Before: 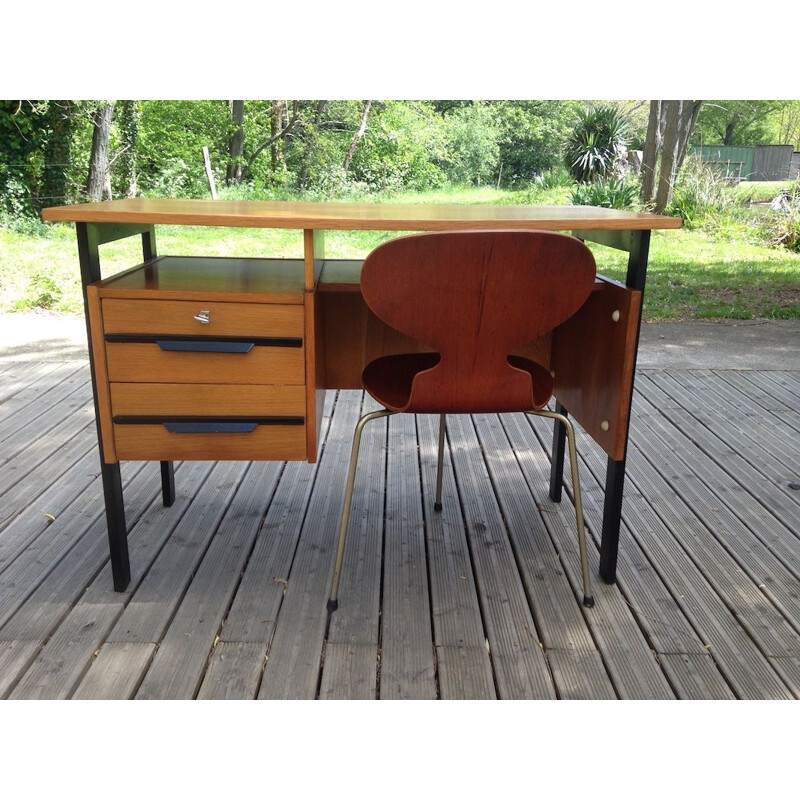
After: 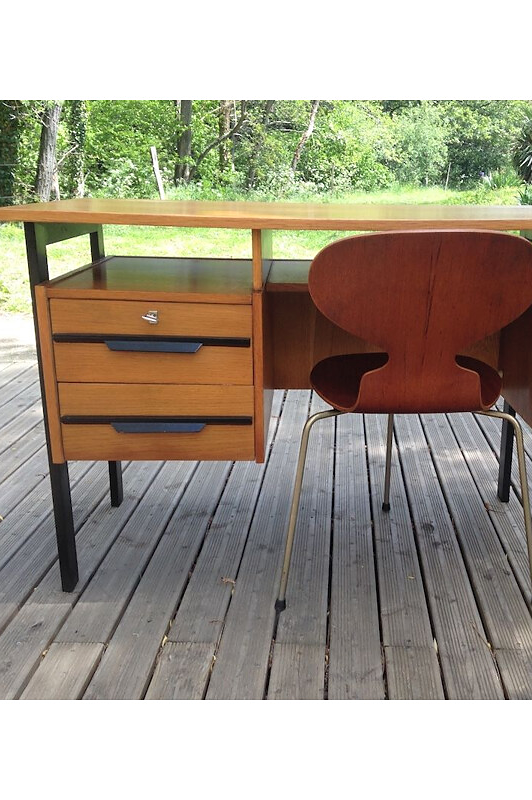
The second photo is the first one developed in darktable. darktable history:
crop and rotate: left 6.542%, right 26.926%
contrast brightness saturation: contrast 0.053, brightness 0.069, saturation 0.006
sharpen: radius 0.987, threshold 1.009
